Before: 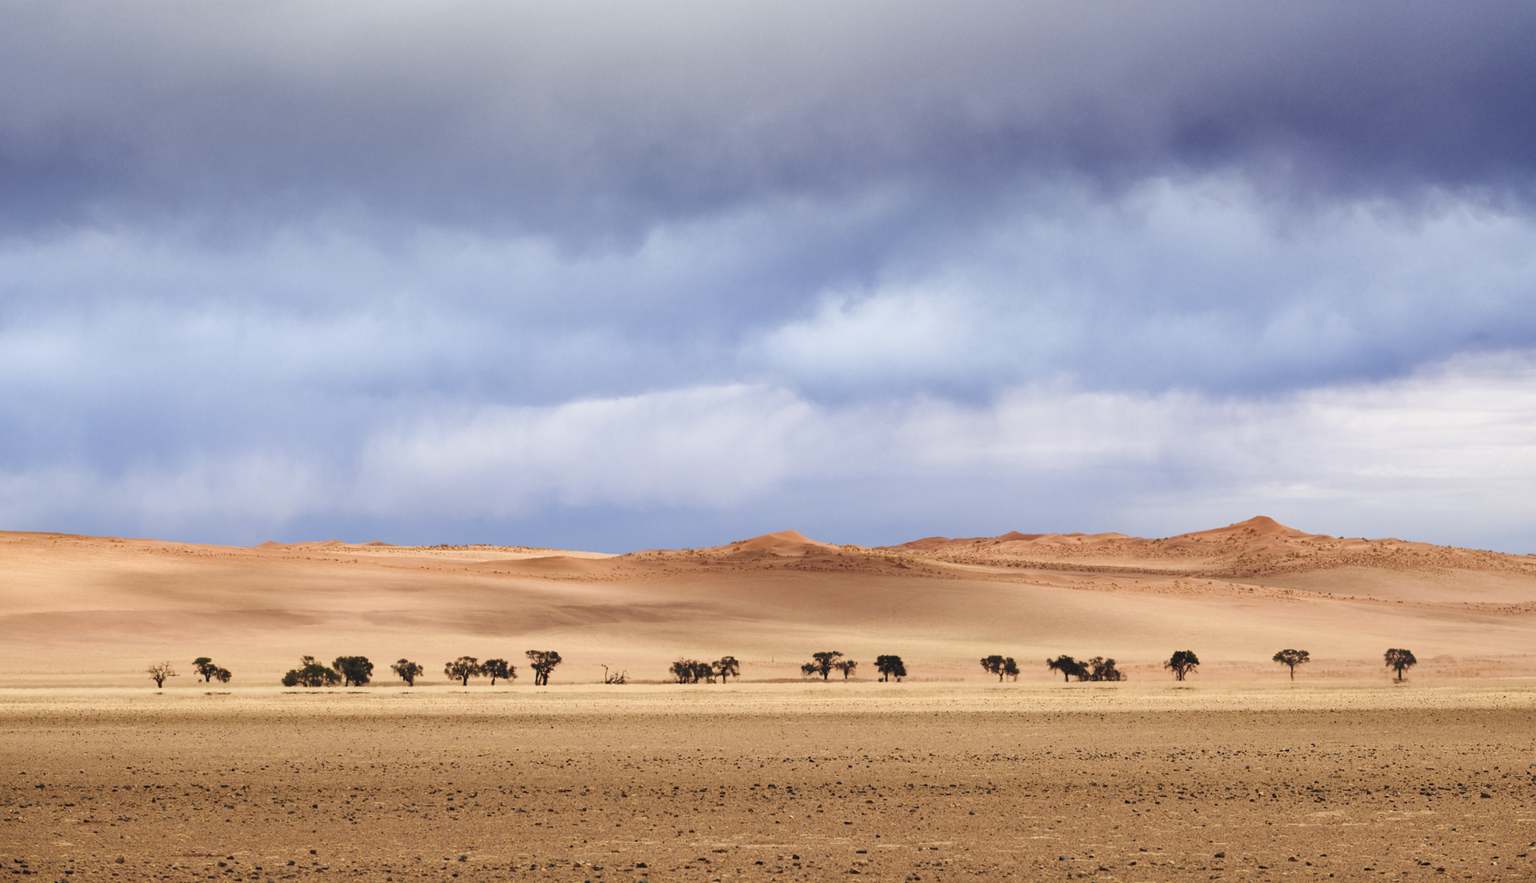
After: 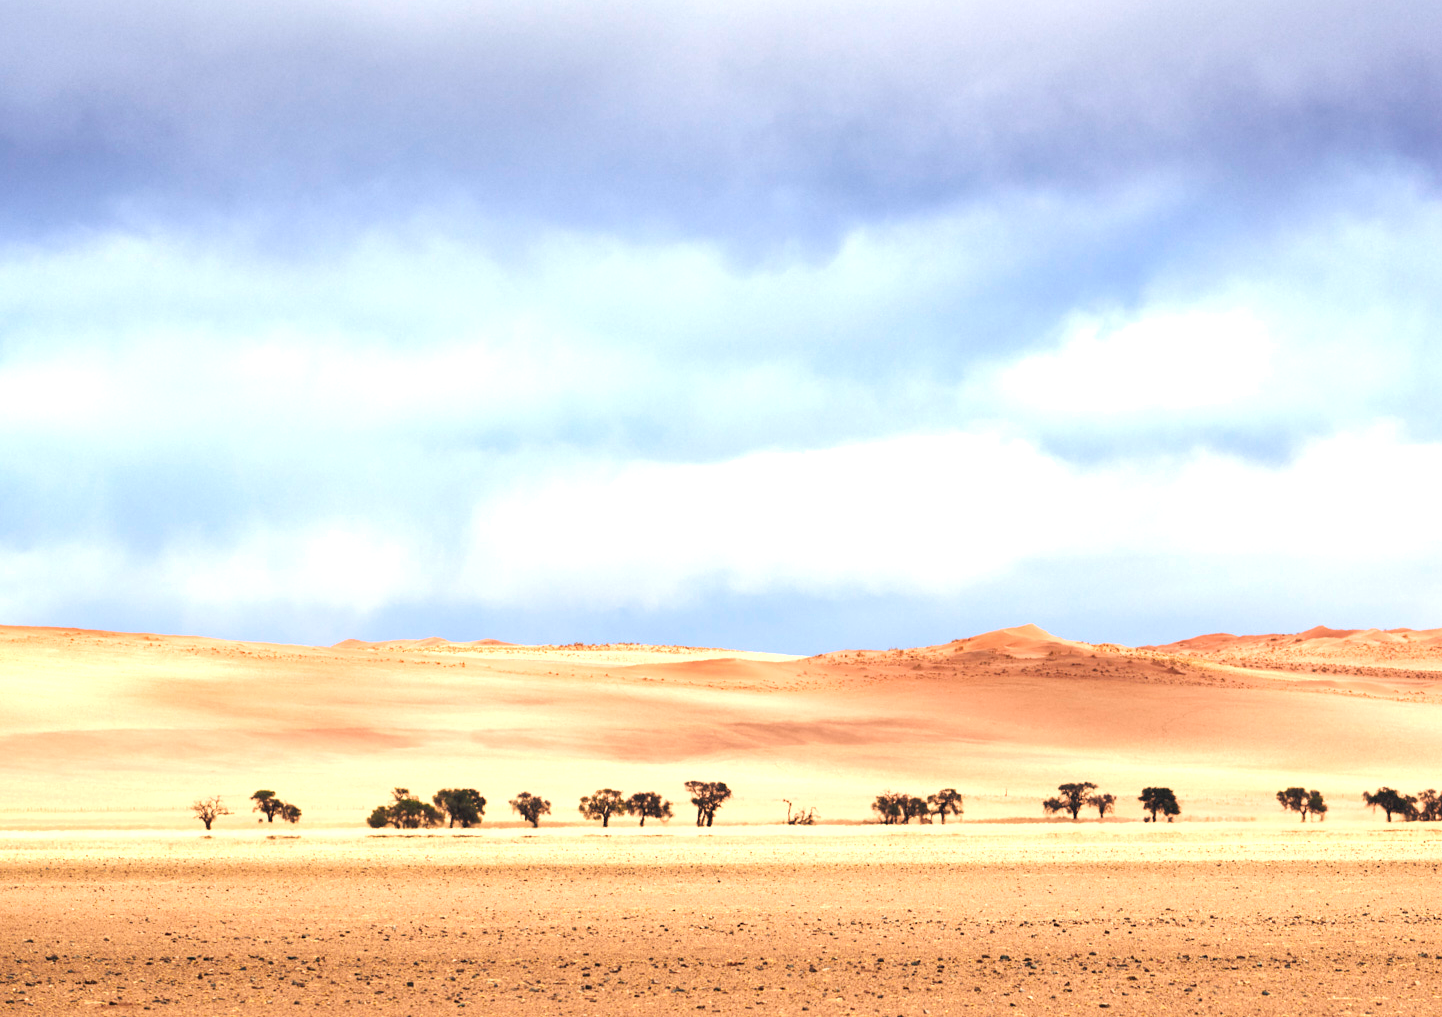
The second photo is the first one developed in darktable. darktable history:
exposure: black level correction 0, exposure 1.001 EV, compensate exposure bias true, compensate highlight preservation false
crop: top 5.756%, right 27.851%, bottom 5.783%
